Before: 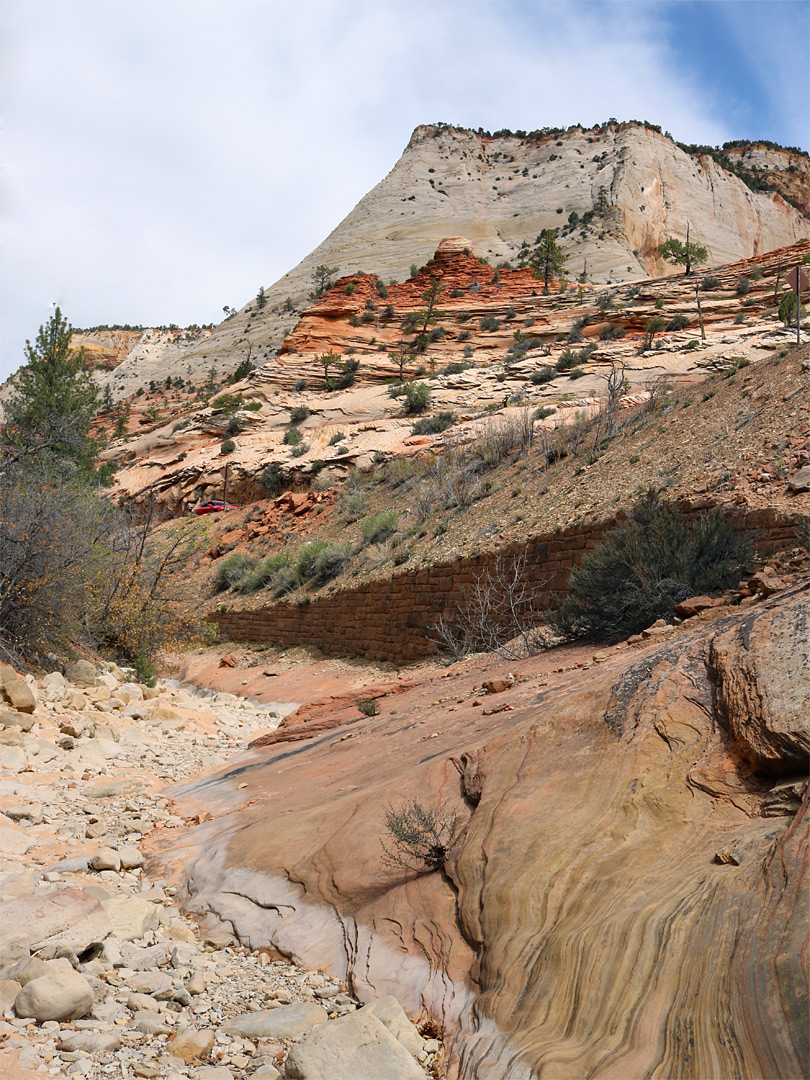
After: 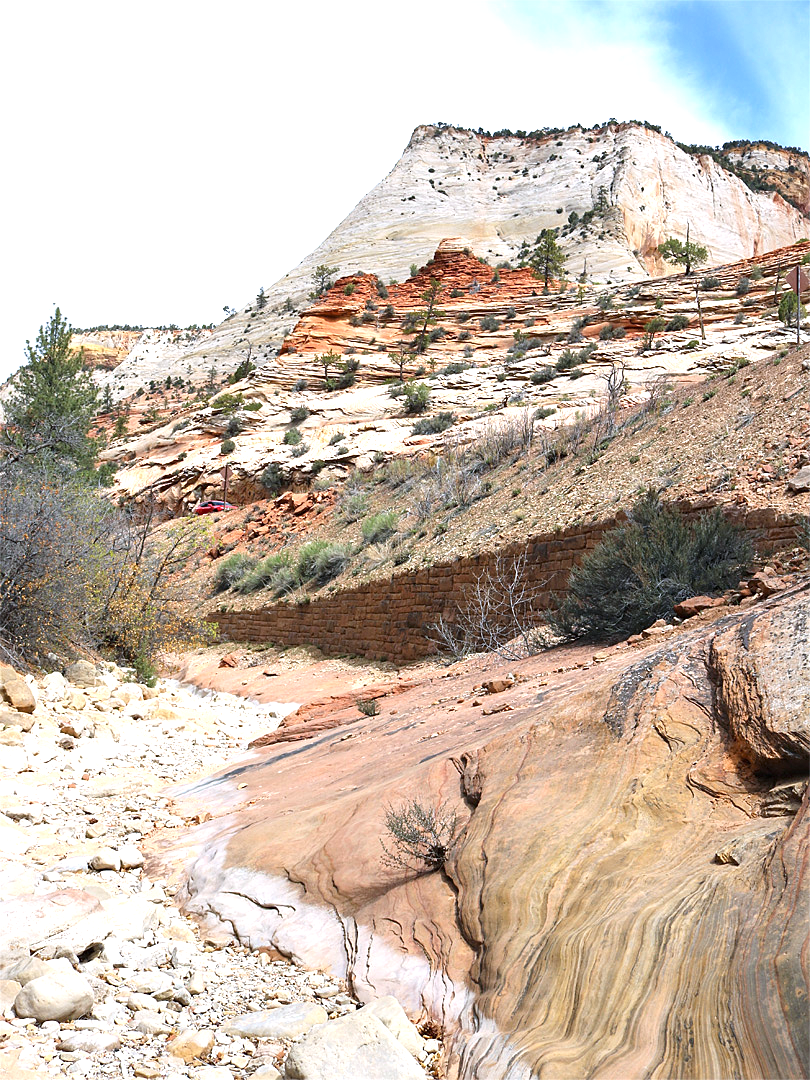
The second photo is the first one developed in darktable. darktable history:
tone curve: color space Lab, linked channels, preserve colors none
sharpen: radius 1.272, amount 0.305, threshold 0
exposure: black level correction 0, exposure 1 EV, compensate exposure bias true, compensate highlight preservation false
white balance: red 0.954, blue 1.079
